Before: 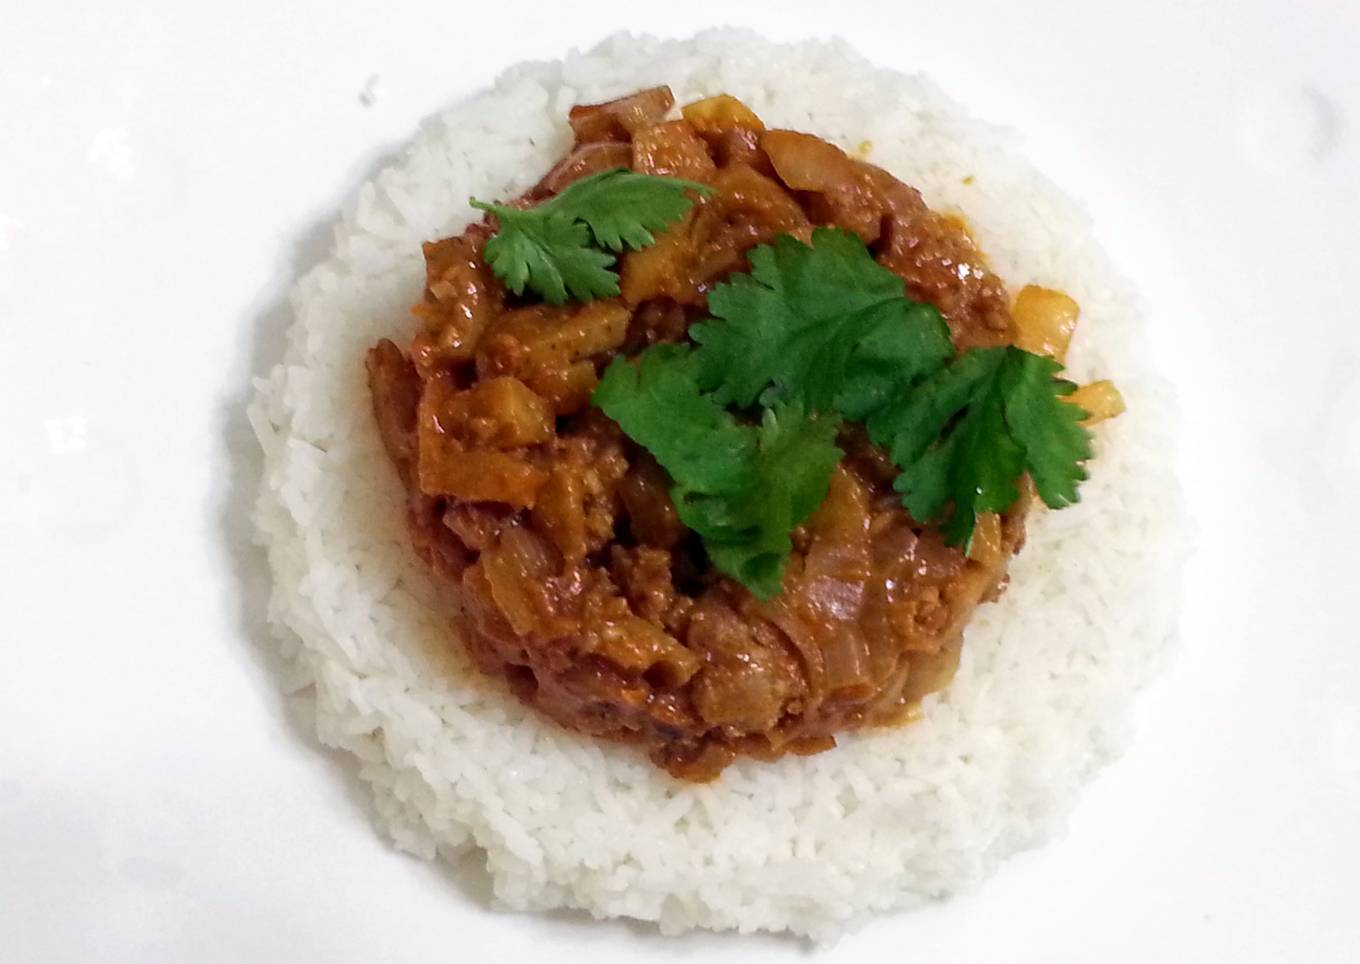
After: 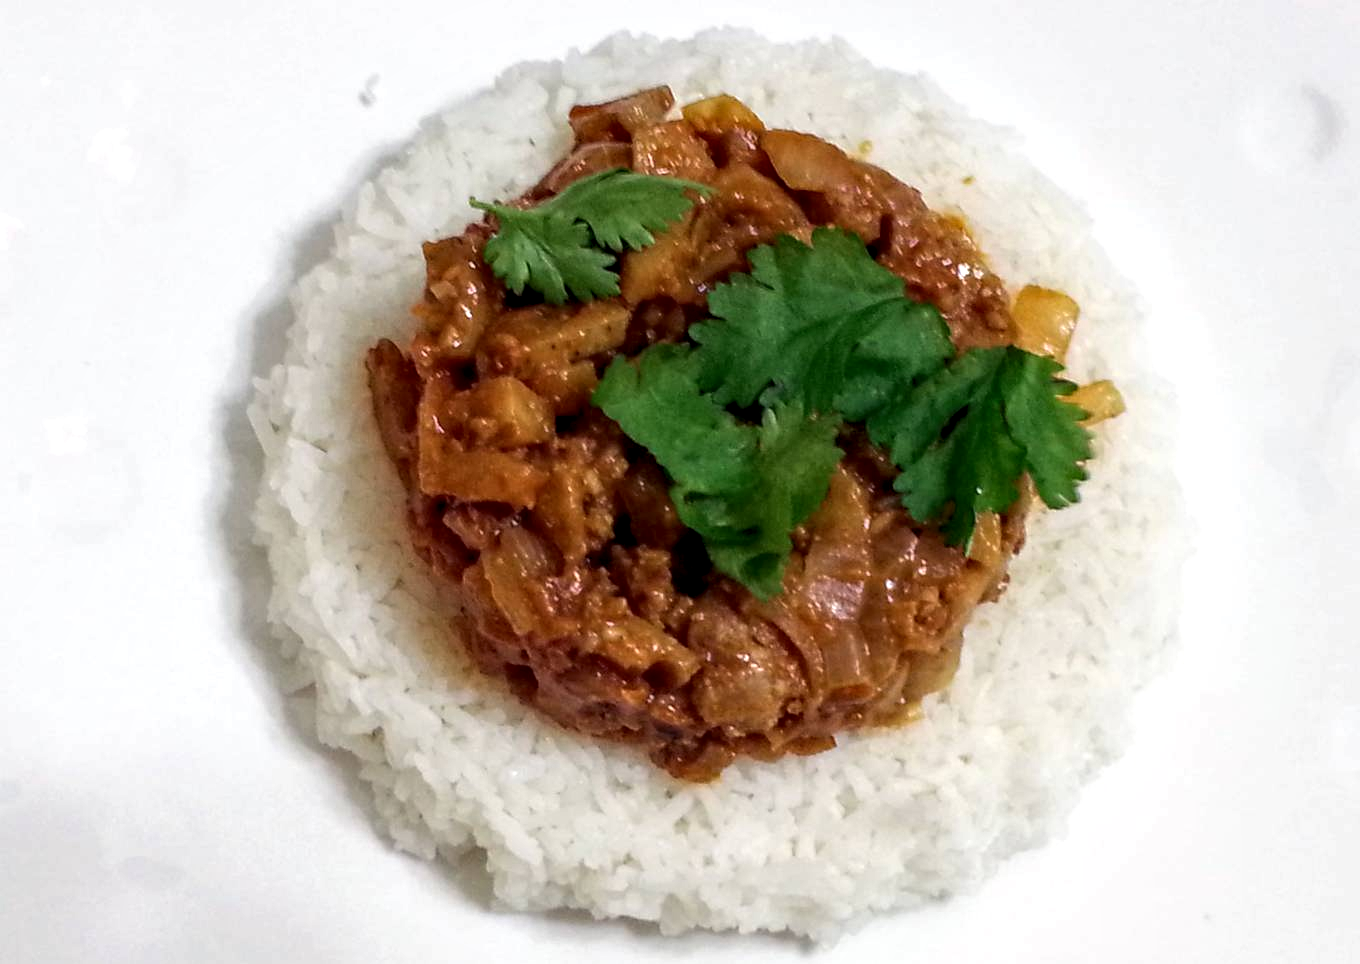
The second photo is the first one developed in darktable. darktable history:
local contrast: highlights 57%, detail 146%
